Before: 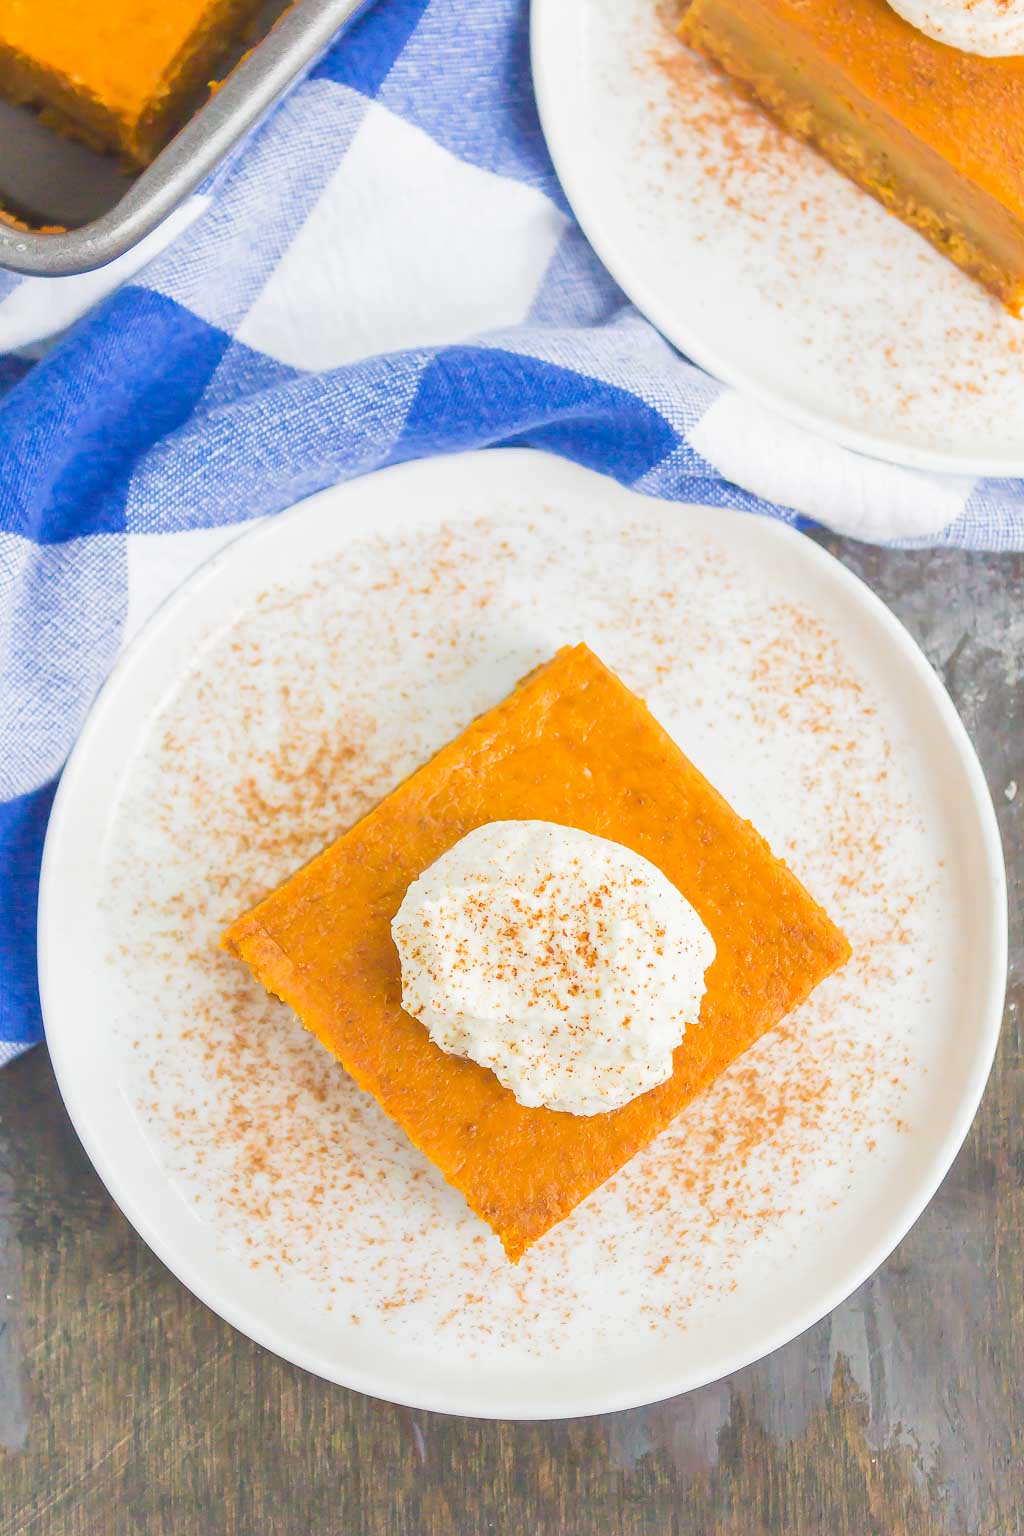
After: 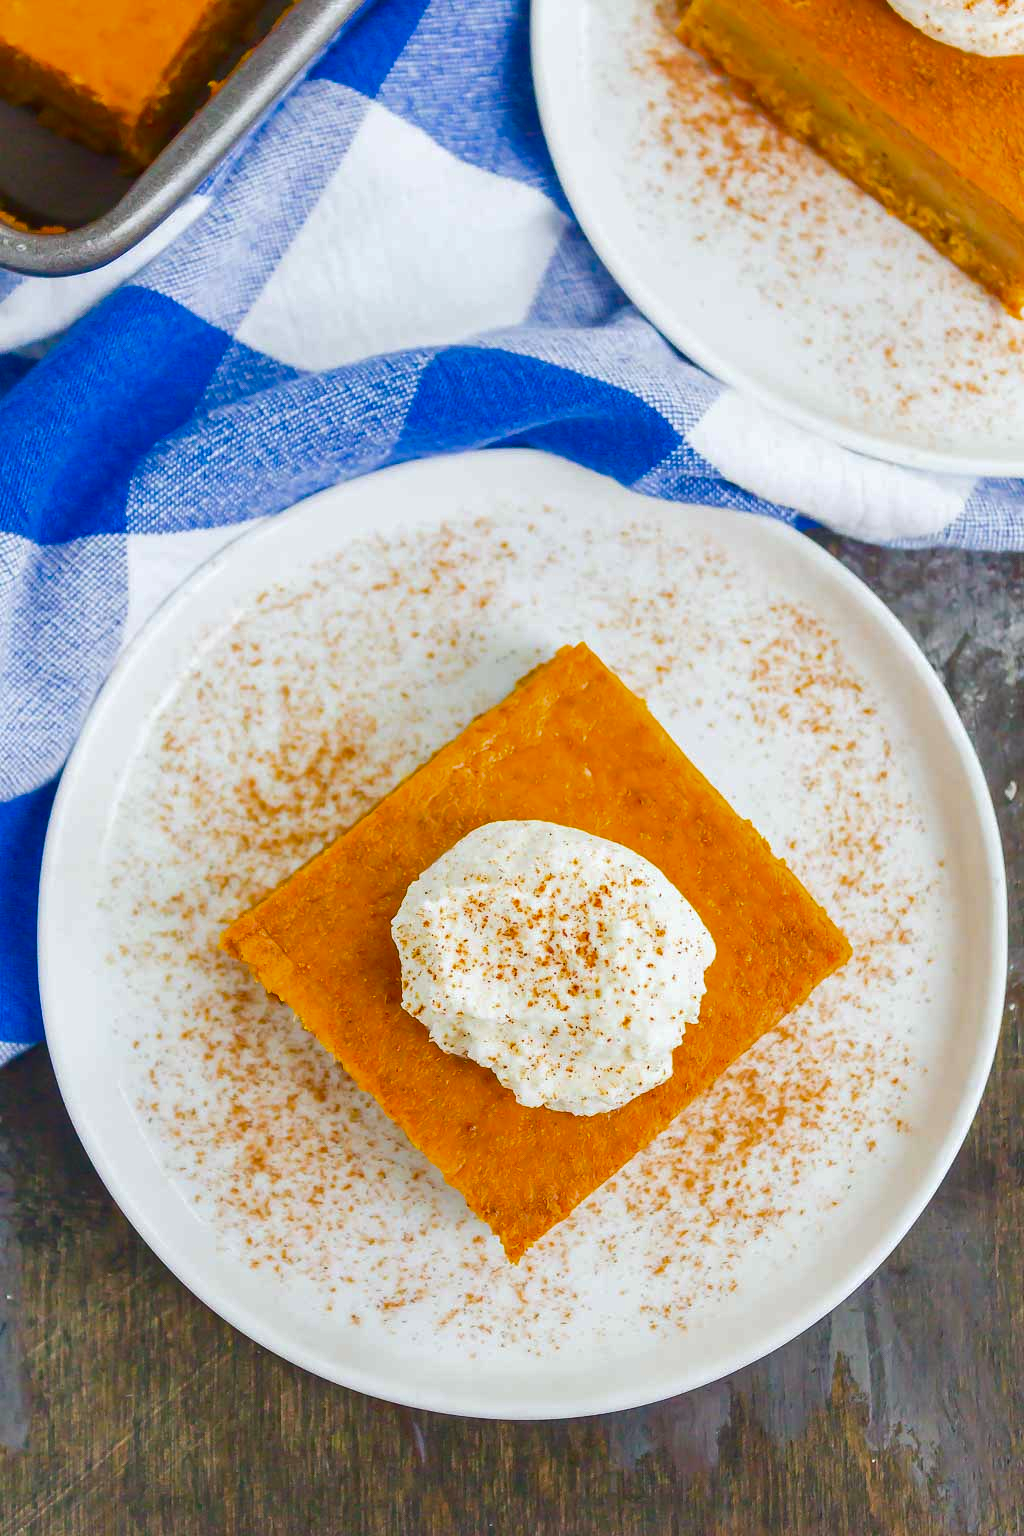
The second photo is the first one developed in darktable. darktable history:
contrast brightness saturation: brightness -0.25, saturation 0.2
haze removal: compatibility mode true, adaptive false
white balance: red 0.982, blue 1.018
